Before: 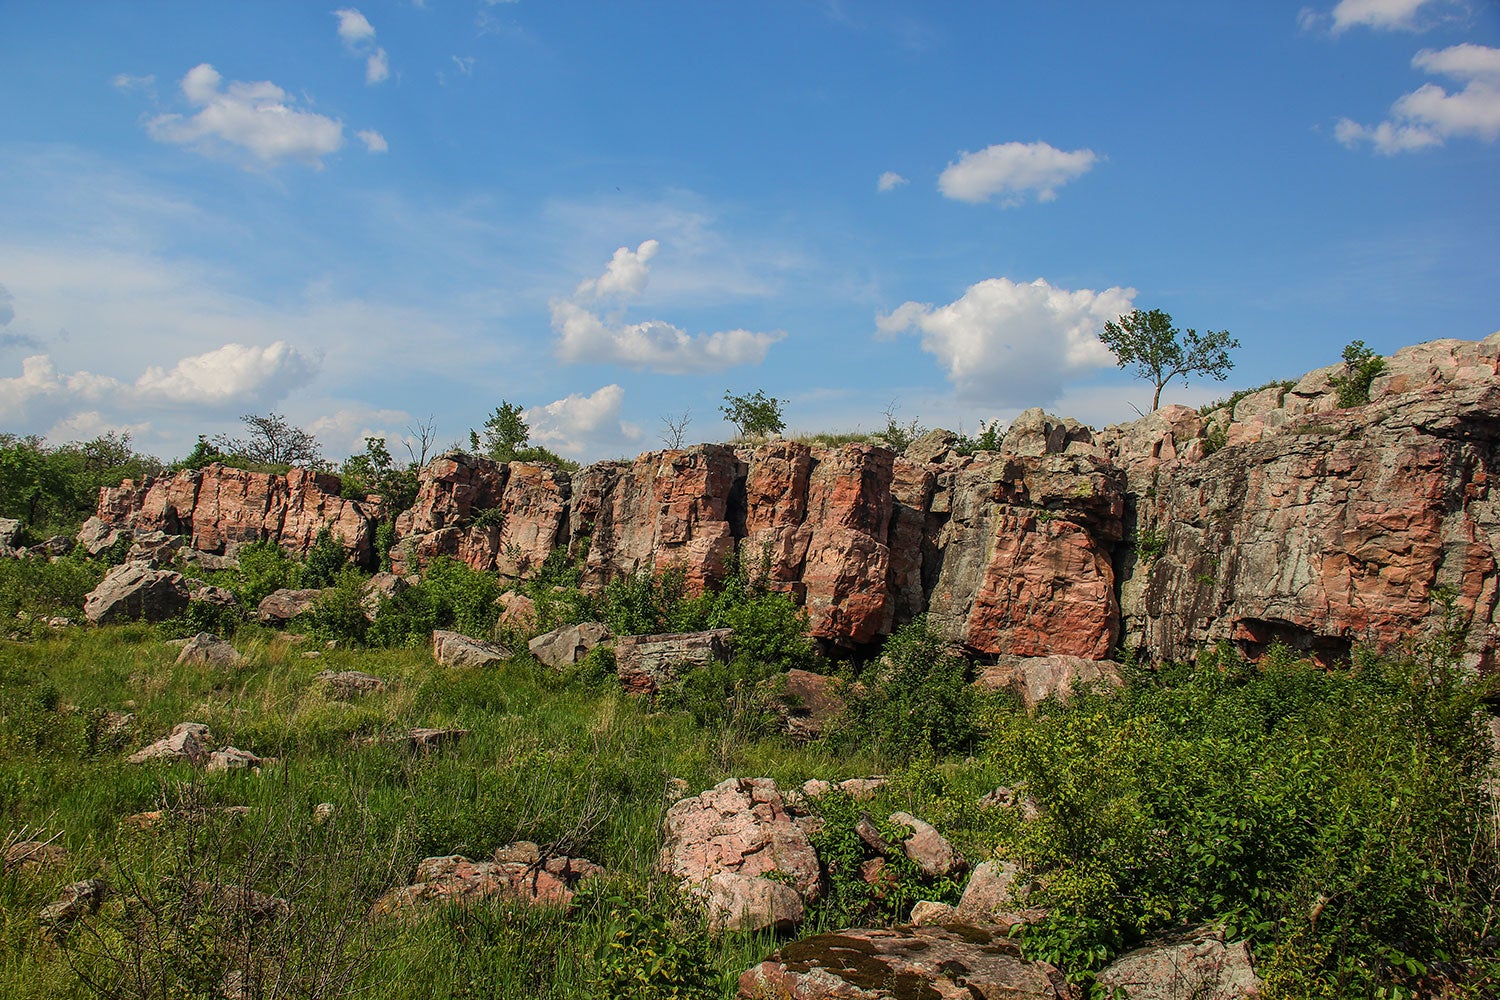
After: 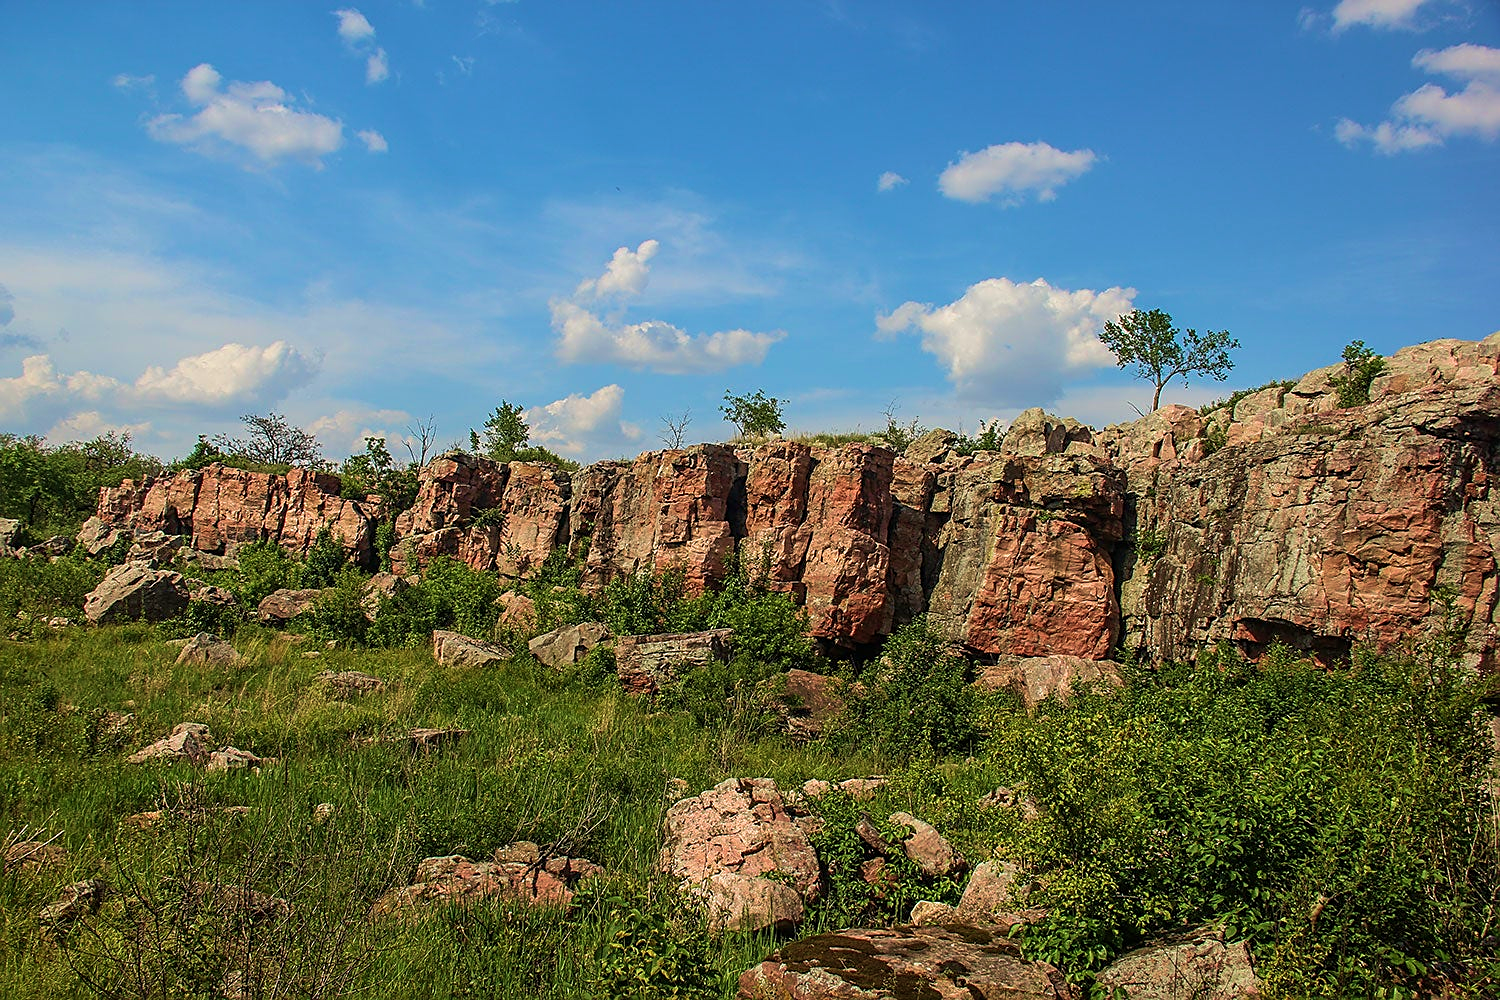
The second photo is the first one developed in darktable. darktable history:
sharpen: on, module defaults
velvia: strength 50%
white balance: red 1.009, blue 0.985
